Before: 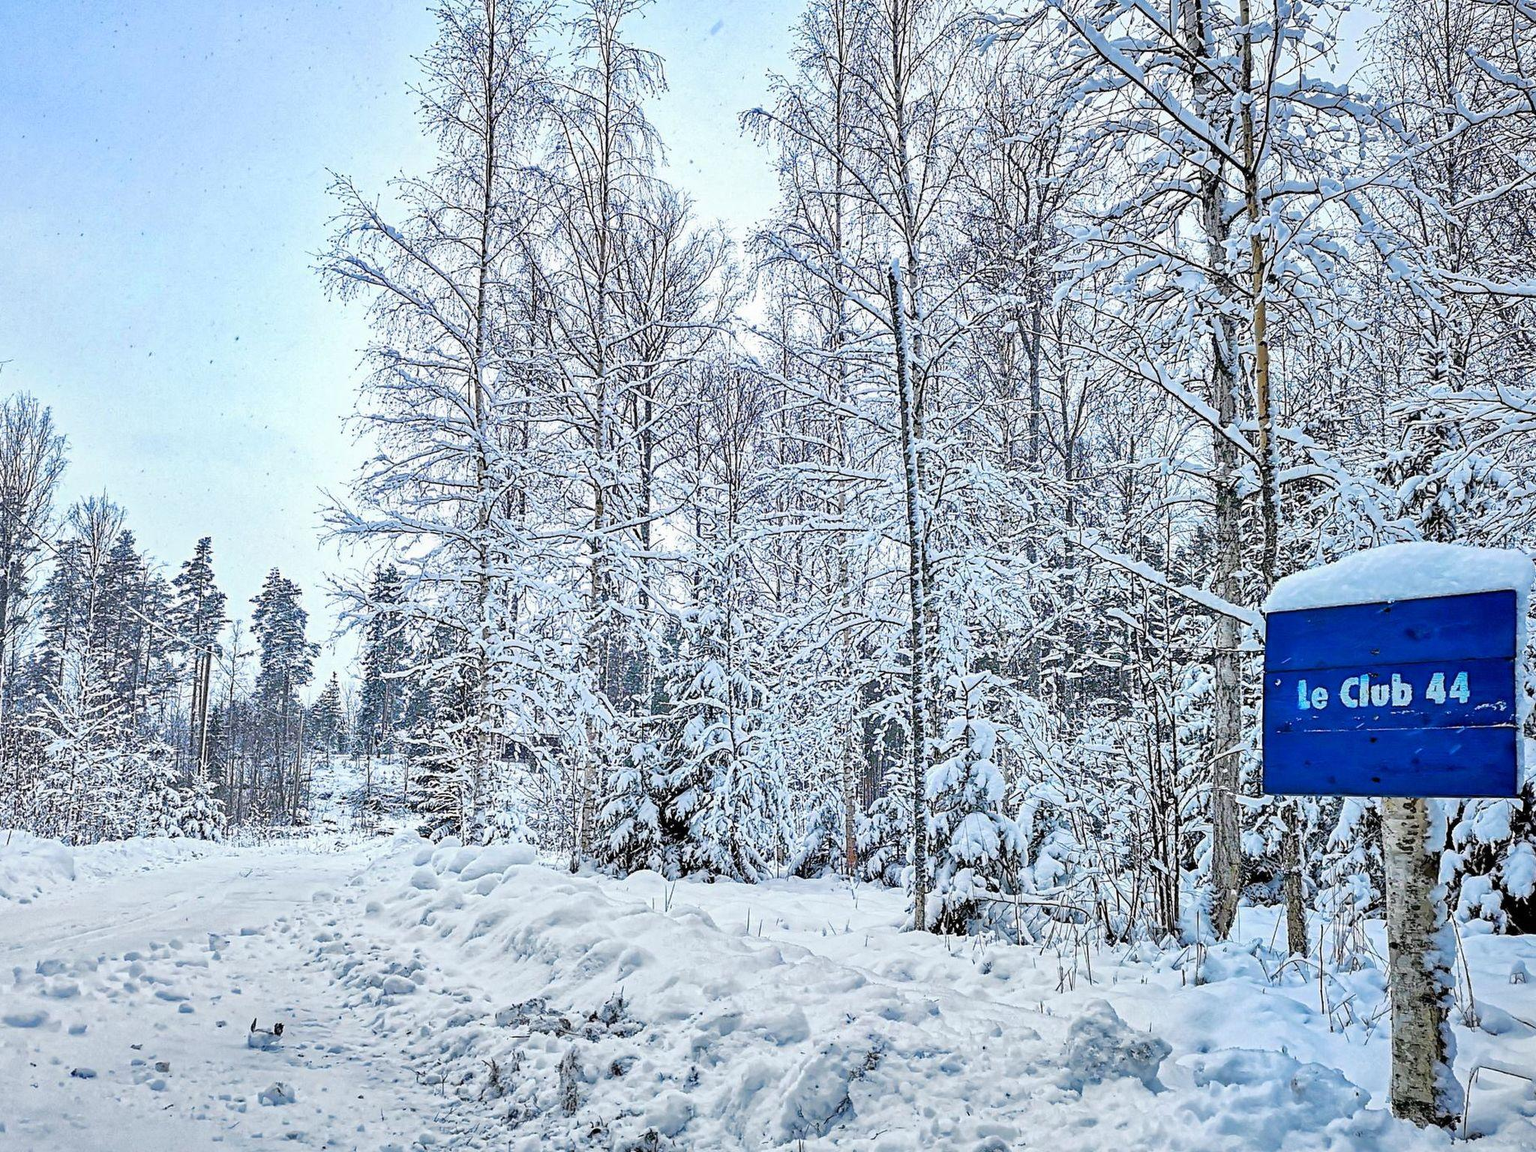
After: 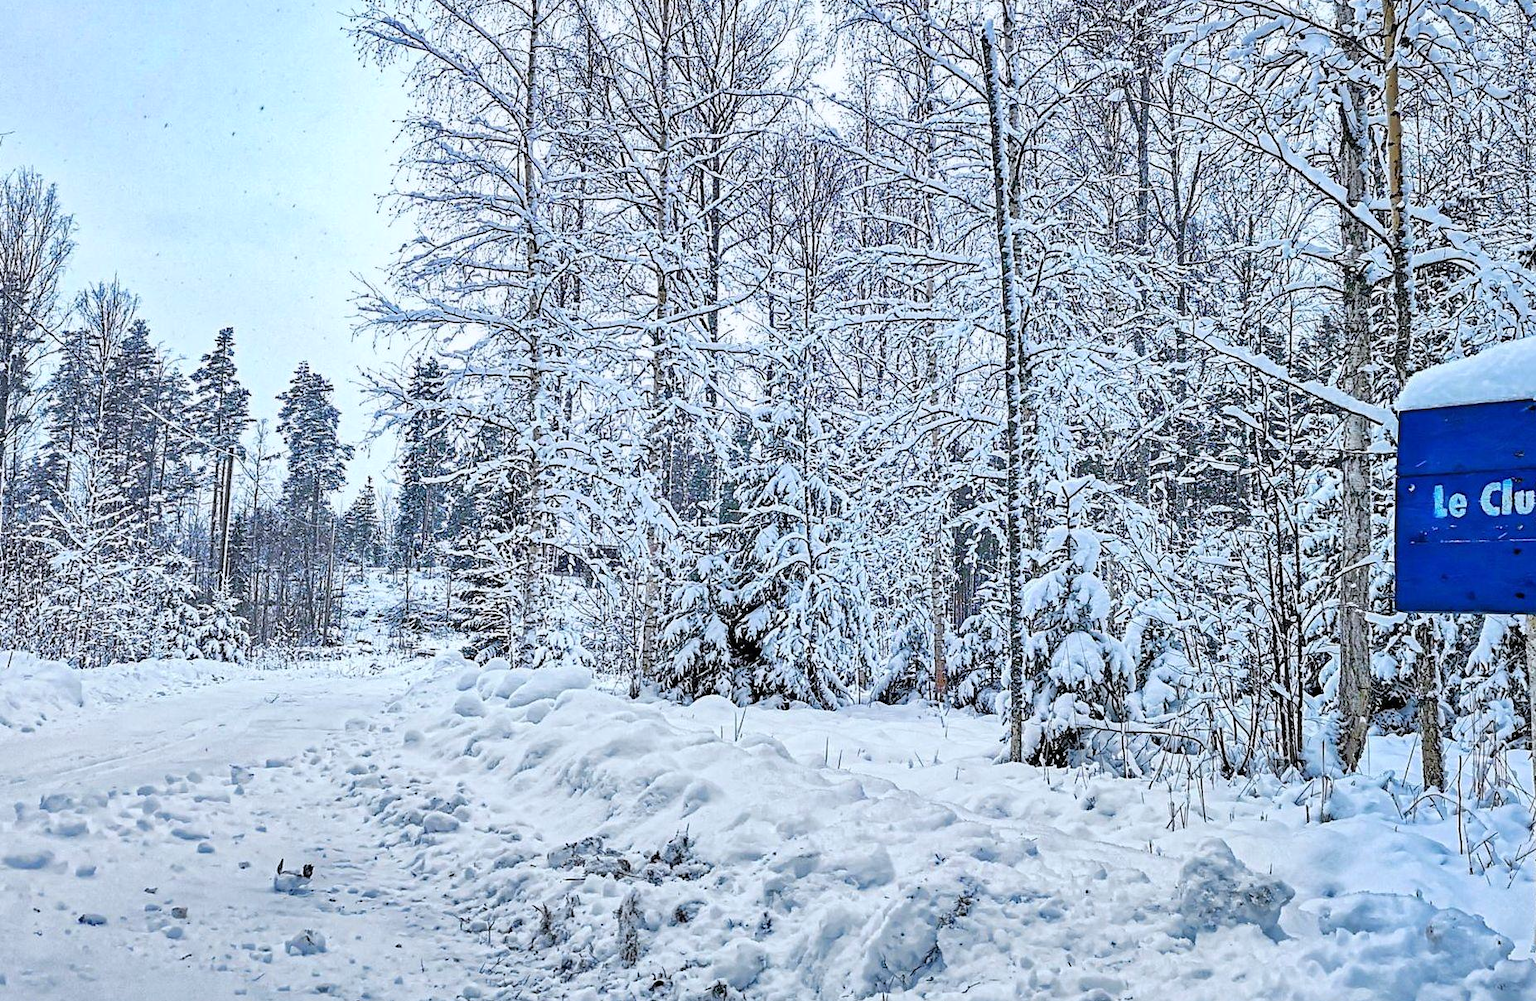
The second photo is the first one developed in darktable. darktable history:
crop: top 20.916%, right 9.437%, bottom 0.316%
white balance: red 0.98, blue 1.034
